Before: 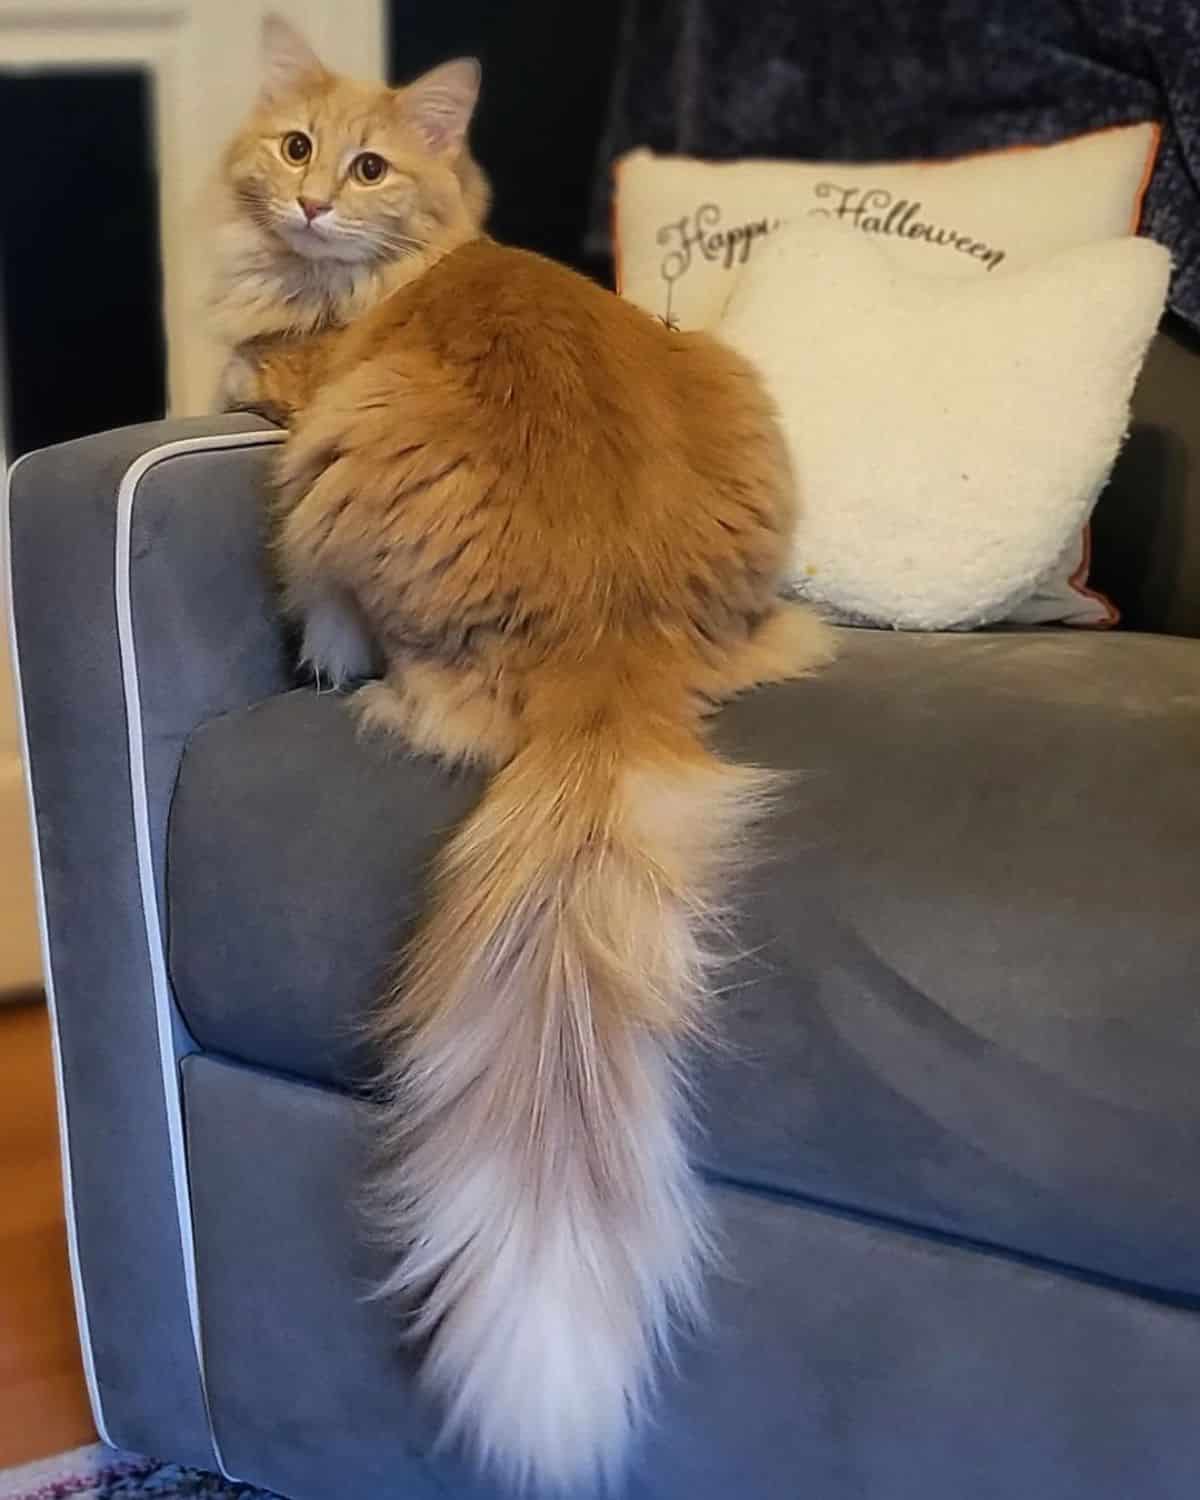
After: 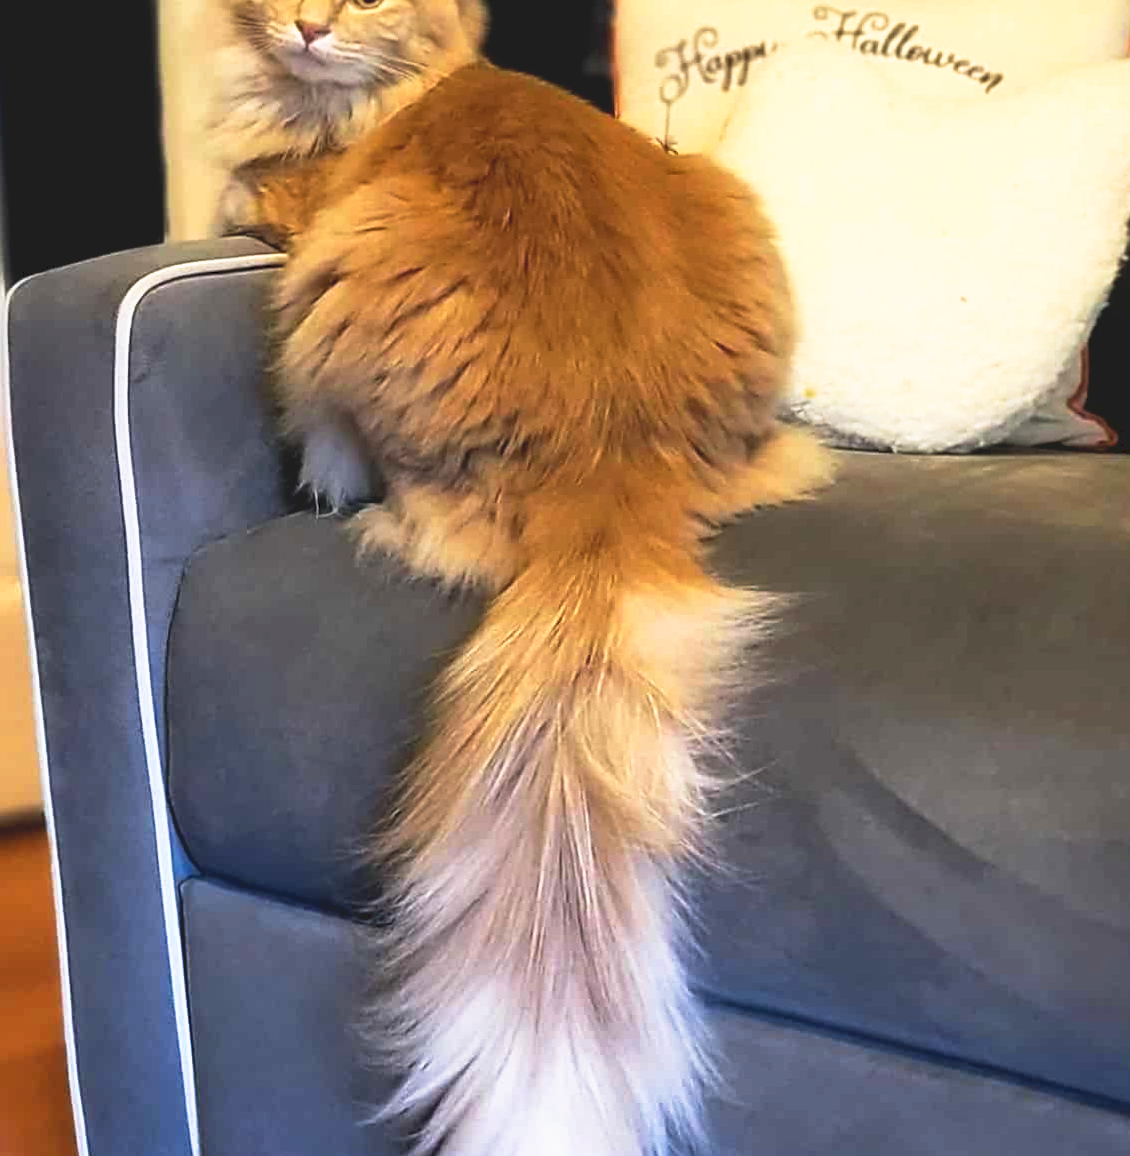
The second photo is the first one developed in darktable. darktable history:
crop and rotate: angle 0.099°, top 11.747%, right 5.601%, bottom 11.018%
tone curve: curves: ch0 [(0, 0) (0.003, 0.116) (0.011, 0.116) (0.025, 0.113) (0.044, 0.114) (0.069, 0.118) (0.1, 0.137) (0.136, 0.171) (0.177, 0.213) (0.224, 0.259) (0.277, 0.316) (0.335, 0.381) (0.399, 0.458) (0.468, 0.548) (0.543, 0.654) (0.623, 0.775) (0.709, 0.895) (0.801, 0.972) (0.898, 0.991) (1, 1)], preserve colors none
